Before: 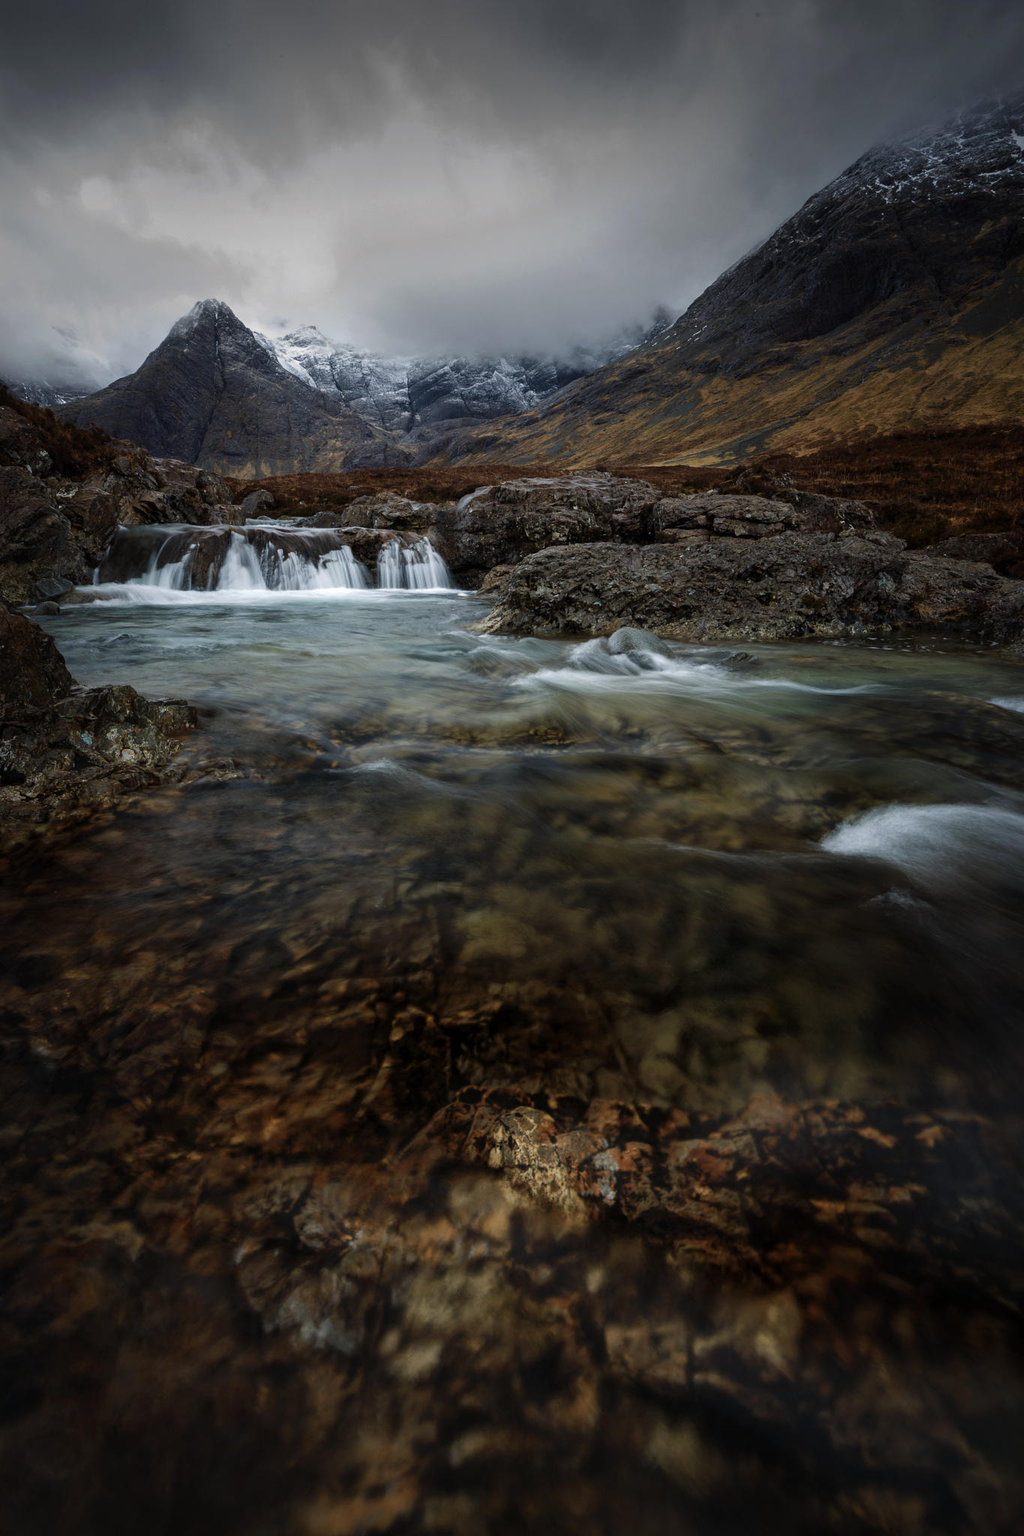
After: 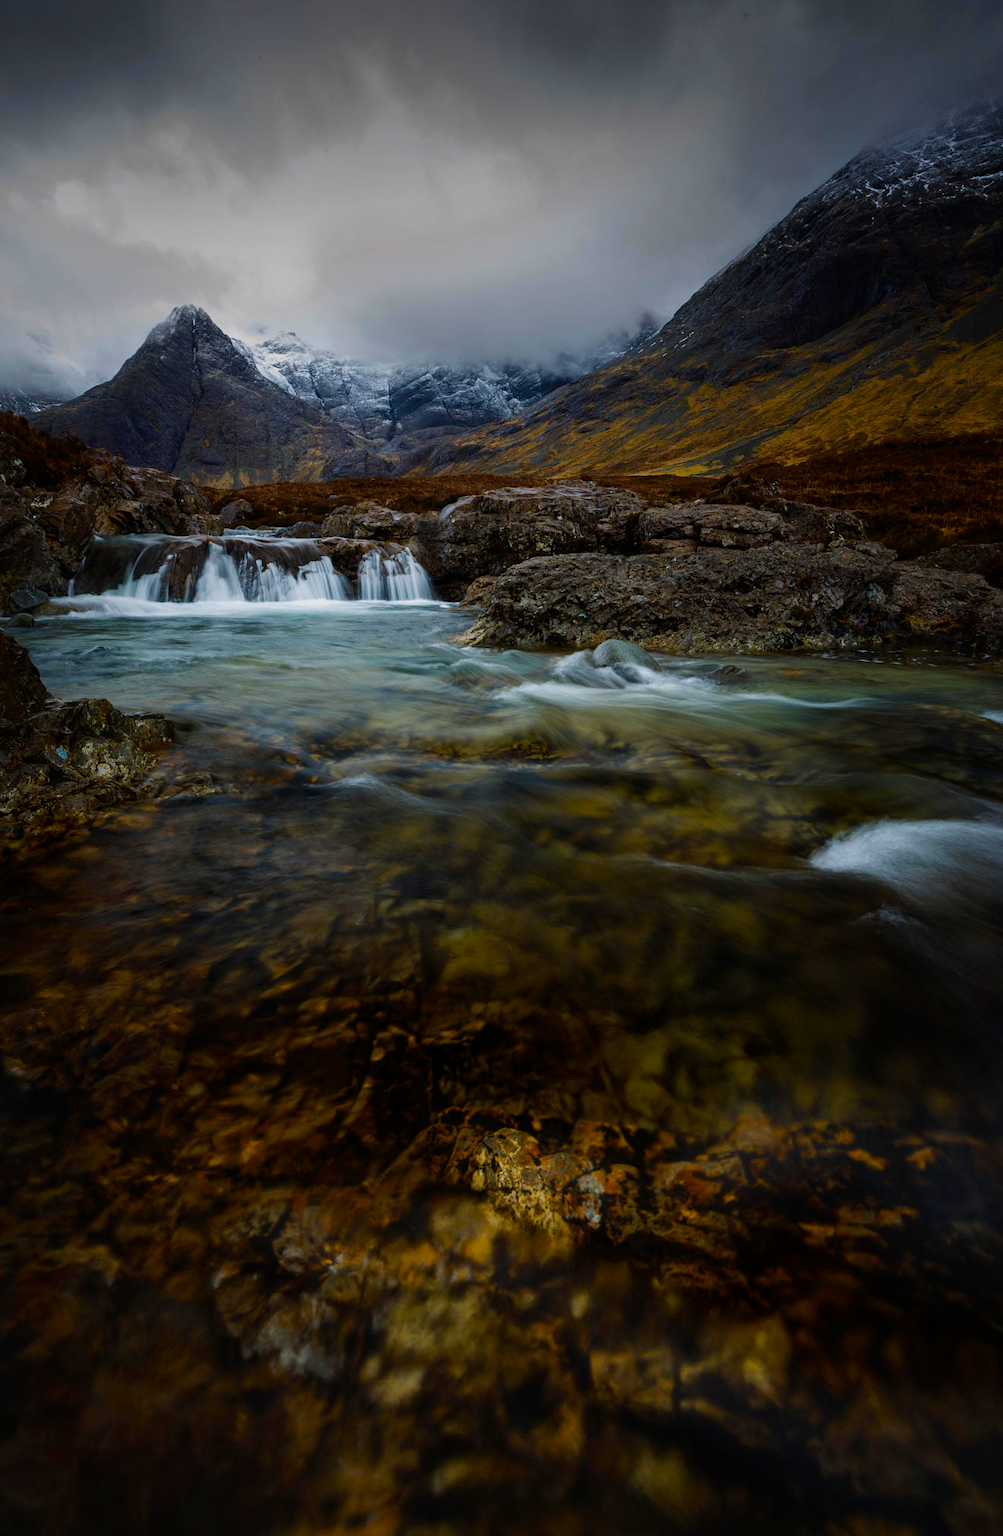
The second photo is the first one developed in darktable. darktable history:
filmic rgb: black relative exposure -14.33 EV, white relative exposure 3.36 EV, hardness 7.83, contrast 0.999
color balance rgb: perceptual saturation grading › global saturation 33.331%, global vibrance 40.048%
contrast brightness saturation: contrast 0.028, brightness -0.042
crop and rotate: left 2.63%, right 1.127%, bottom 1.859%
